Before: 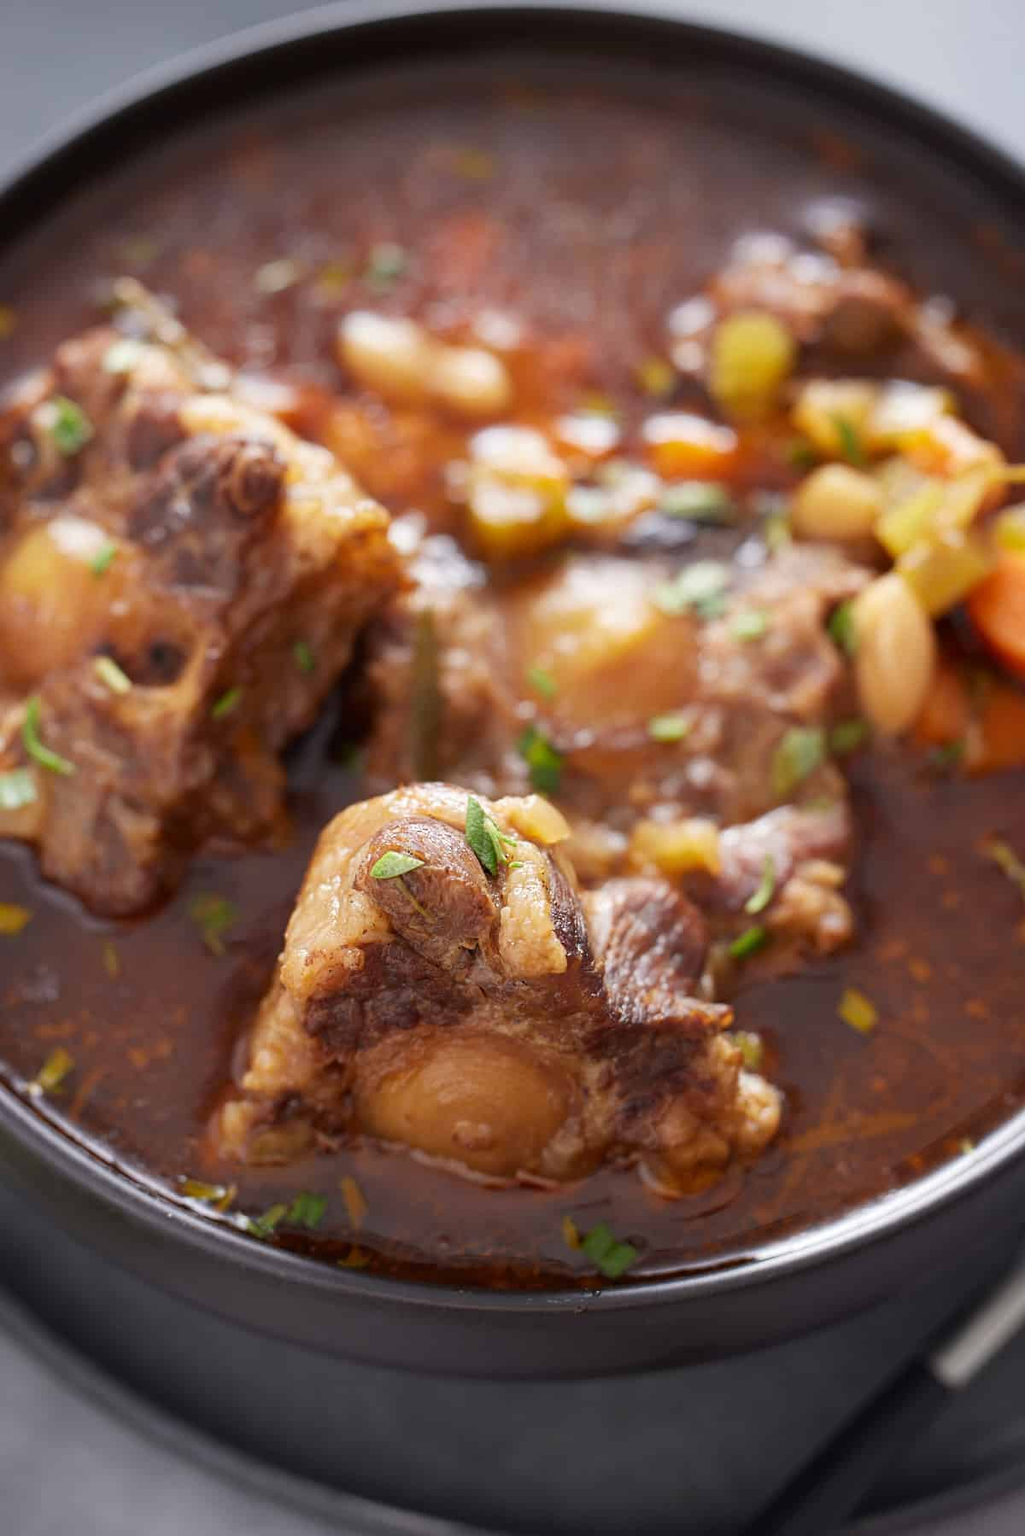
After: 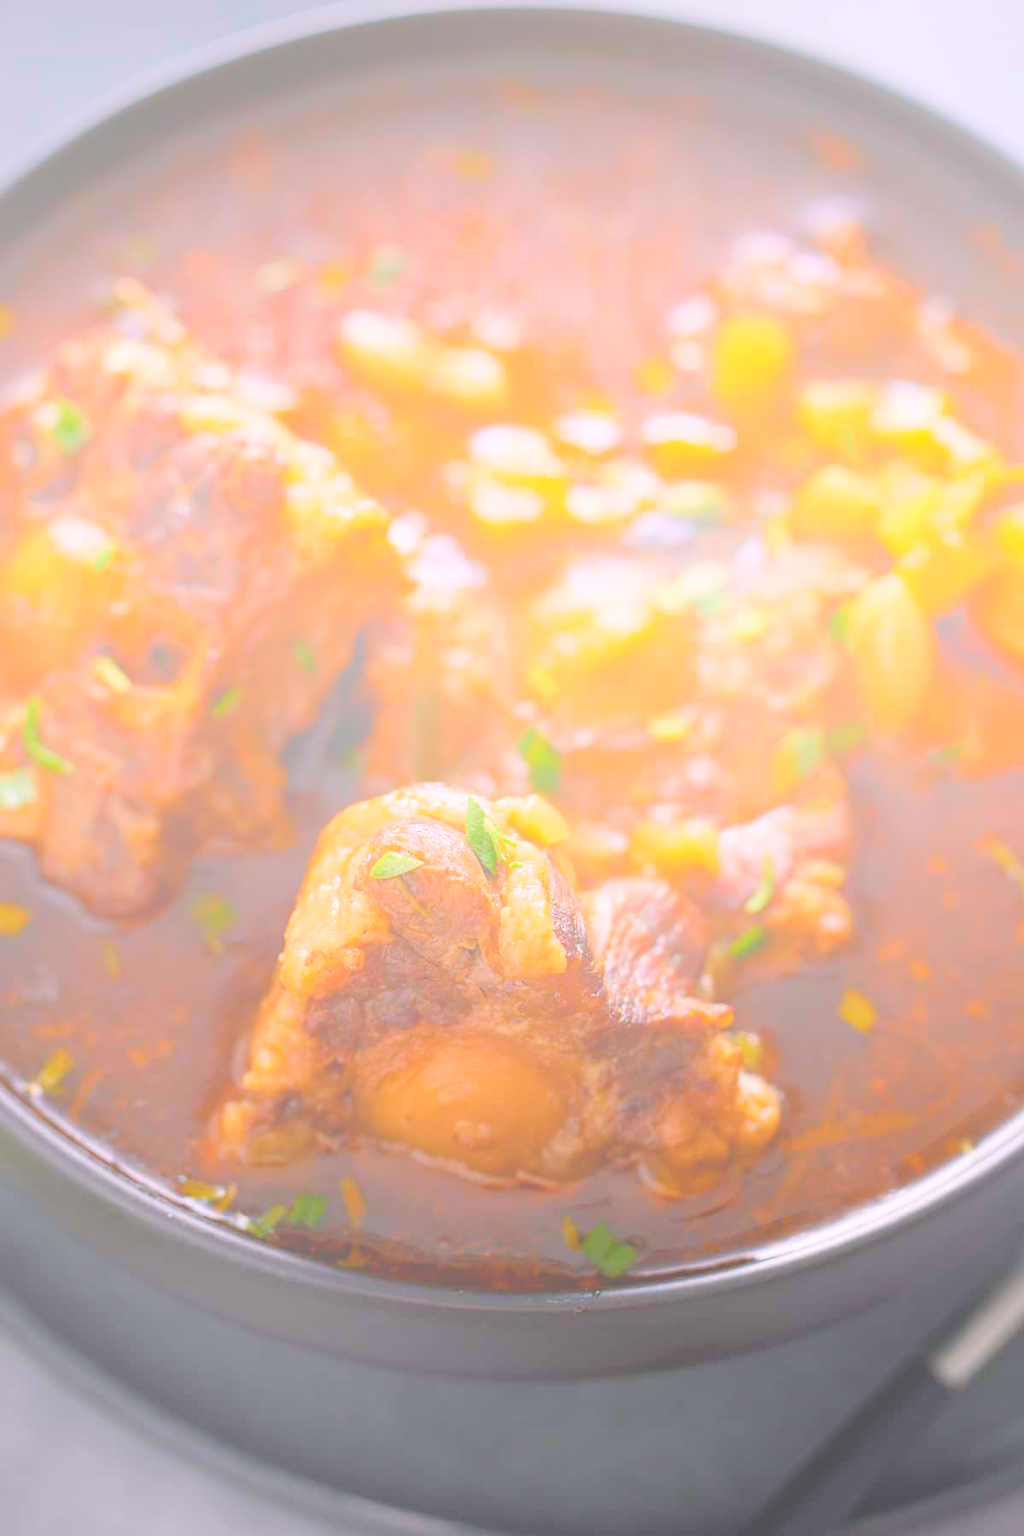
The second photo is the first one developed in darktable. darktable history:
color balance rgb: shadows lift › chroma 2%, shadows lift › hue 217.2°, power › chroma 0.25%, power › hue 60°, highlights gain › chroma 1.5%, highlights gain › hue 309.6°, global offset › luminance -0.25%, perceptual saturation grading › global saturation 15%, global vibrance 15%
bloom: size 70%, threshold 25%, strength 70%
